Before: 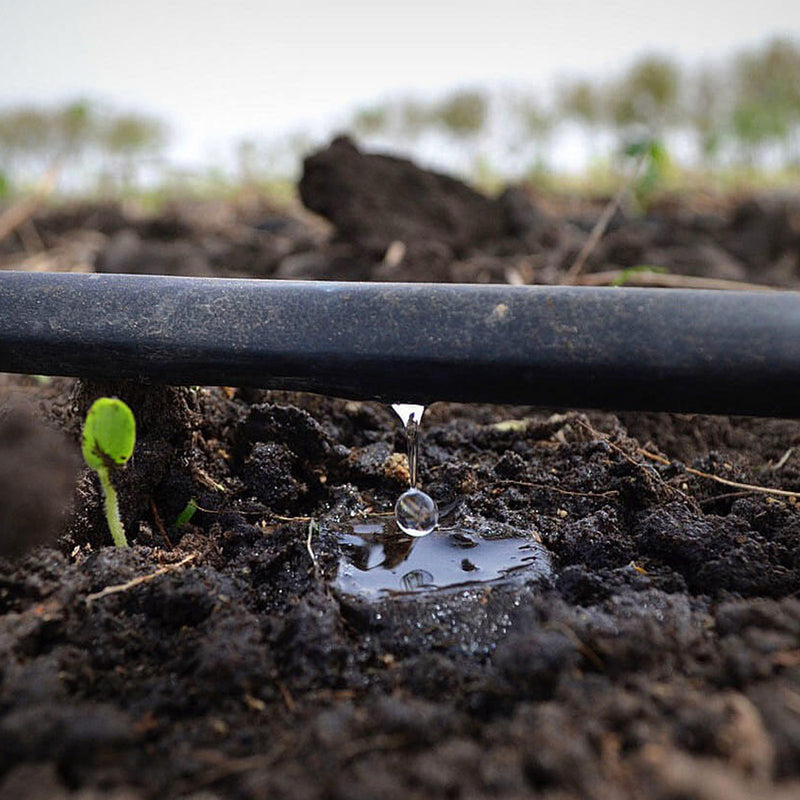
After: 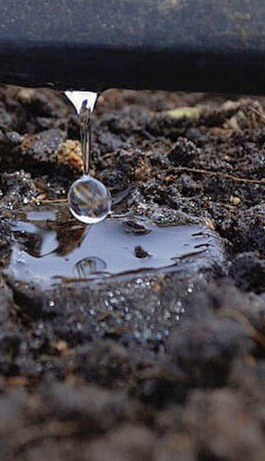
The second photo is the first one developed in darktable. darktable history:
crop: left 40.878%, top 39.176%, right 25.993%, bottom 3.081%
shadows and highlights: on, module defaults
